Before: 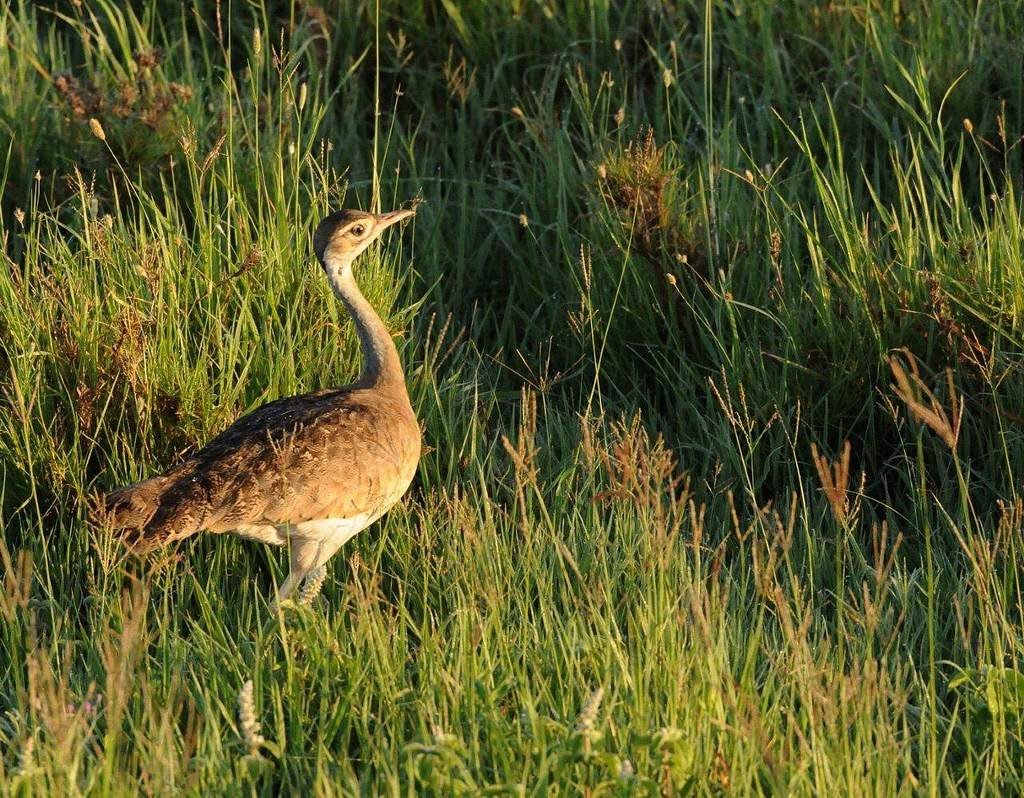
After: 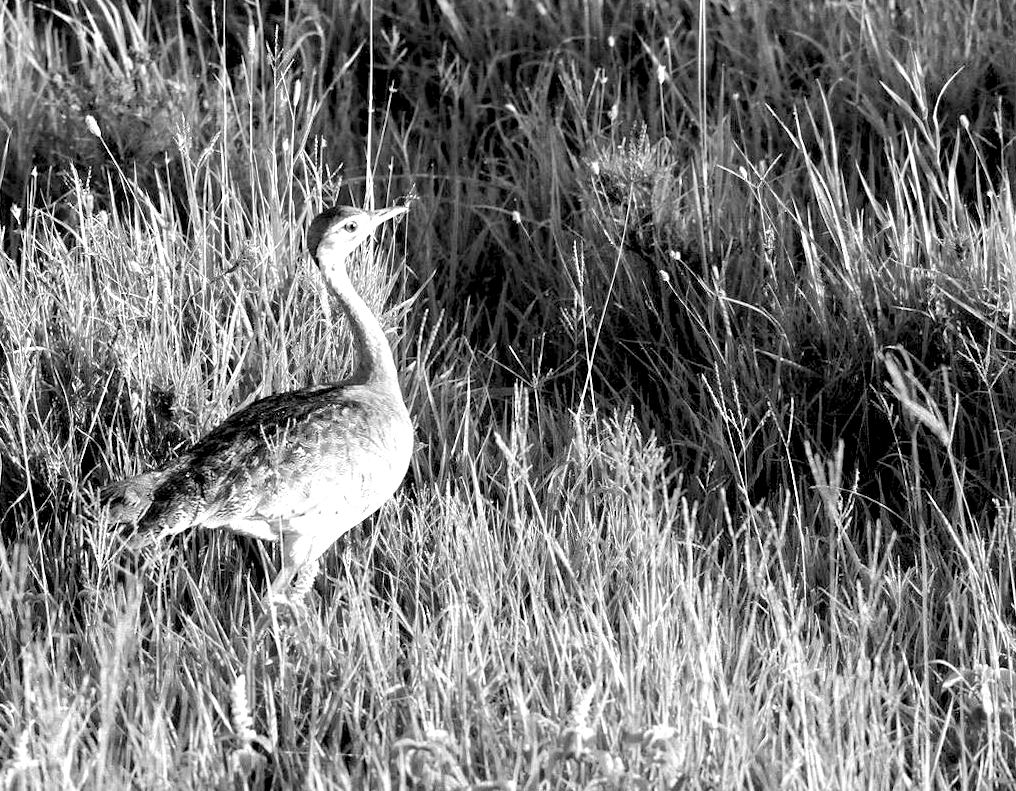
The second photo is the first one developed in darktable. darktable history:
rotate and perspective: rotation 0.192°, lens shift (horizontal) -0.015, crop left 0.005, crop right 0.996, crop top 0.006, crop bottom 0.99
monochrome: a -4.13, b 5.16, size 1
exposure: black level correction 0.009, exposure 1.425 EV, compensate highlight preservation false
